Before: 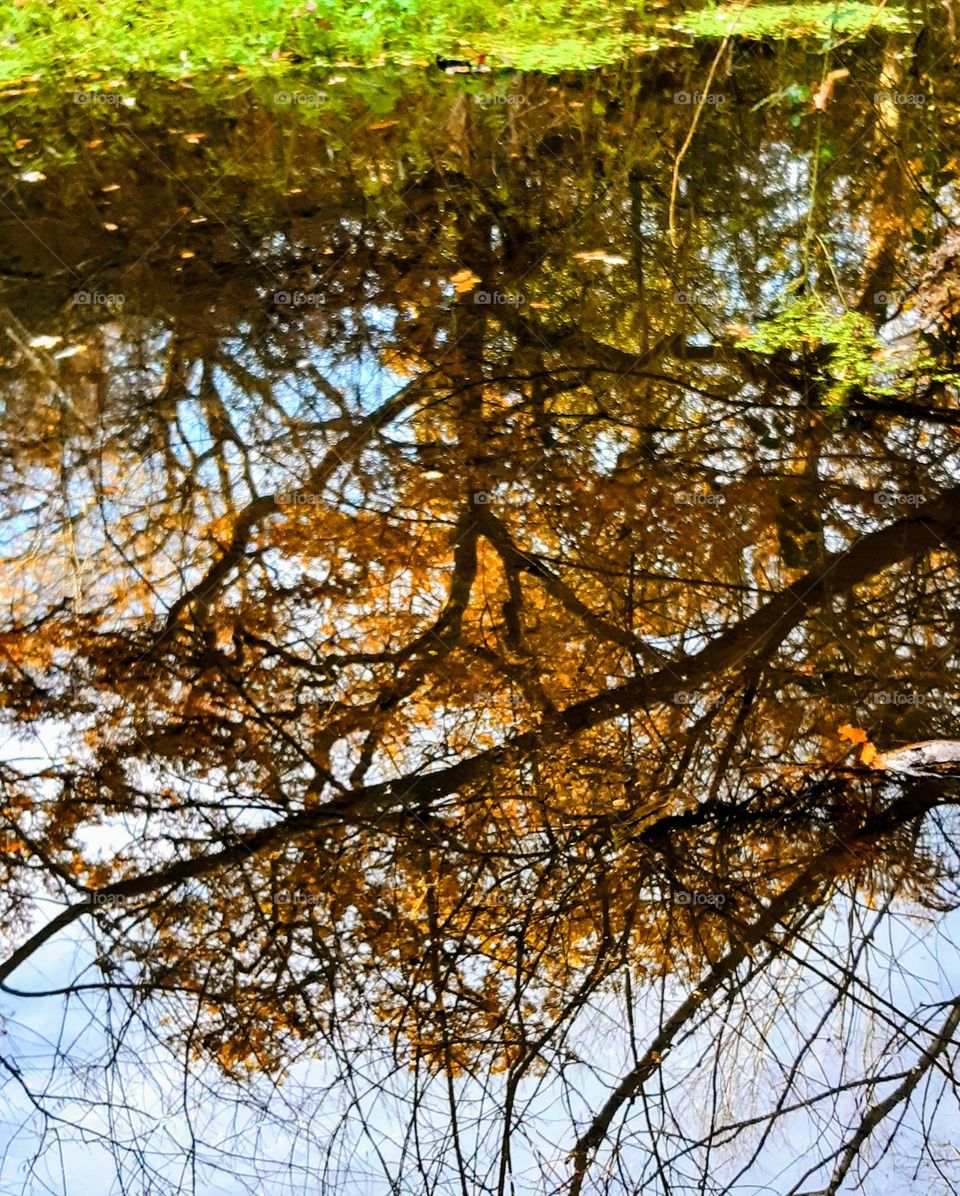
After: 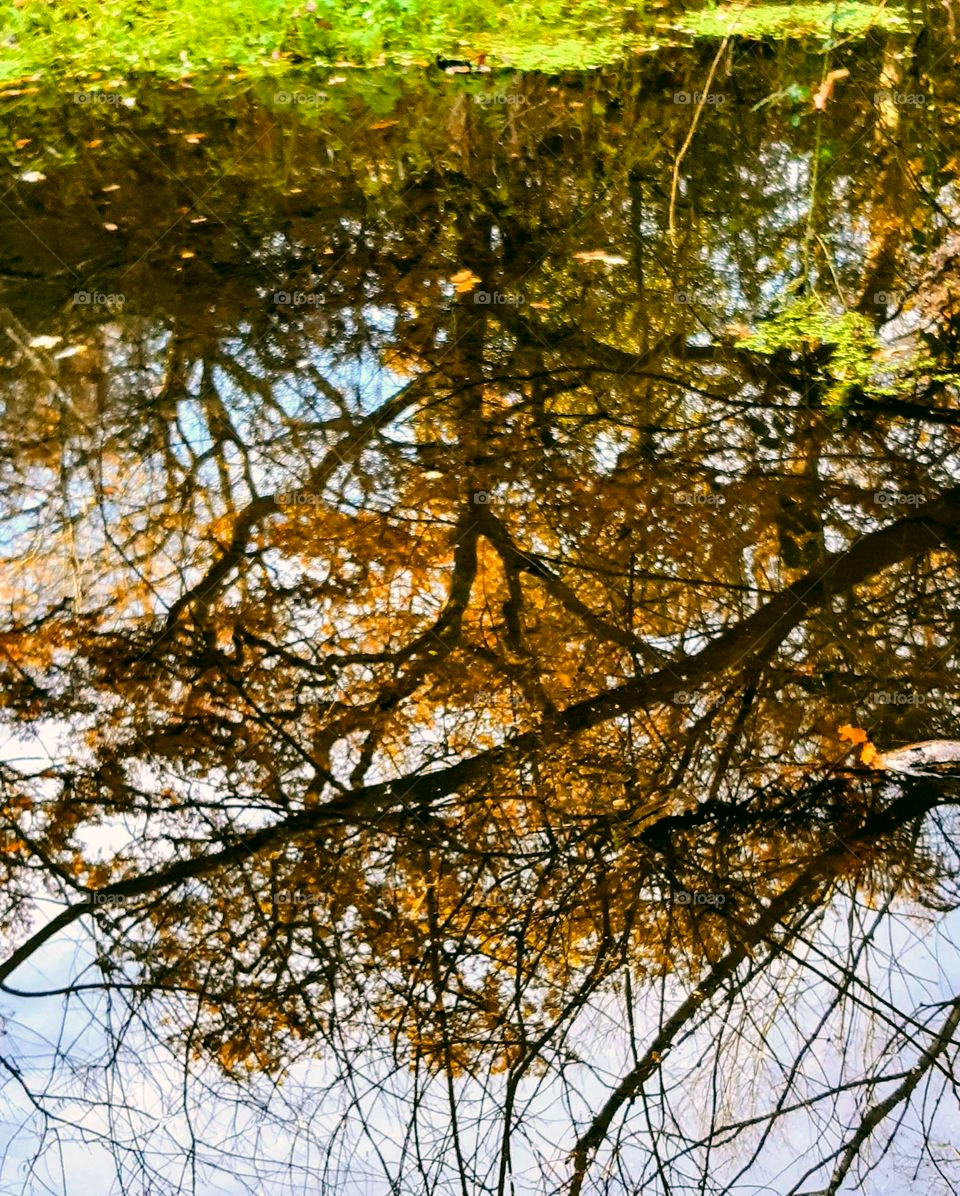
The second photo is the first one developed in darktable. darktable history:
color correction: highlights a* 4.58, highlights b* 4.99, shadows a* -7.44, shadows b* 4.74
